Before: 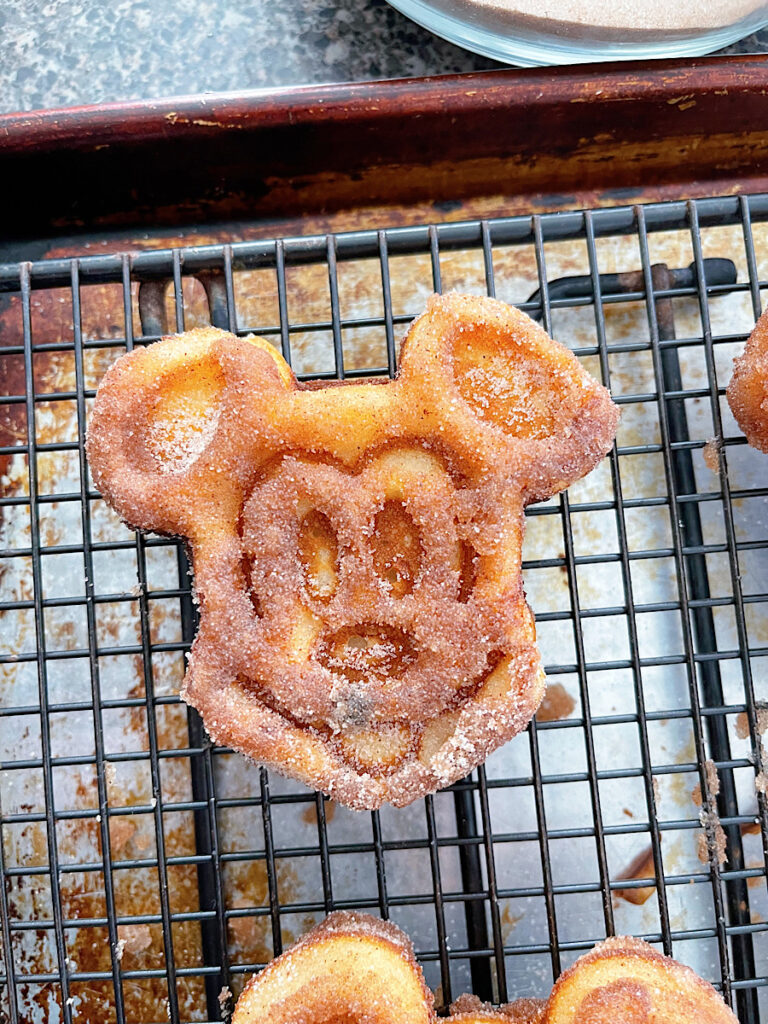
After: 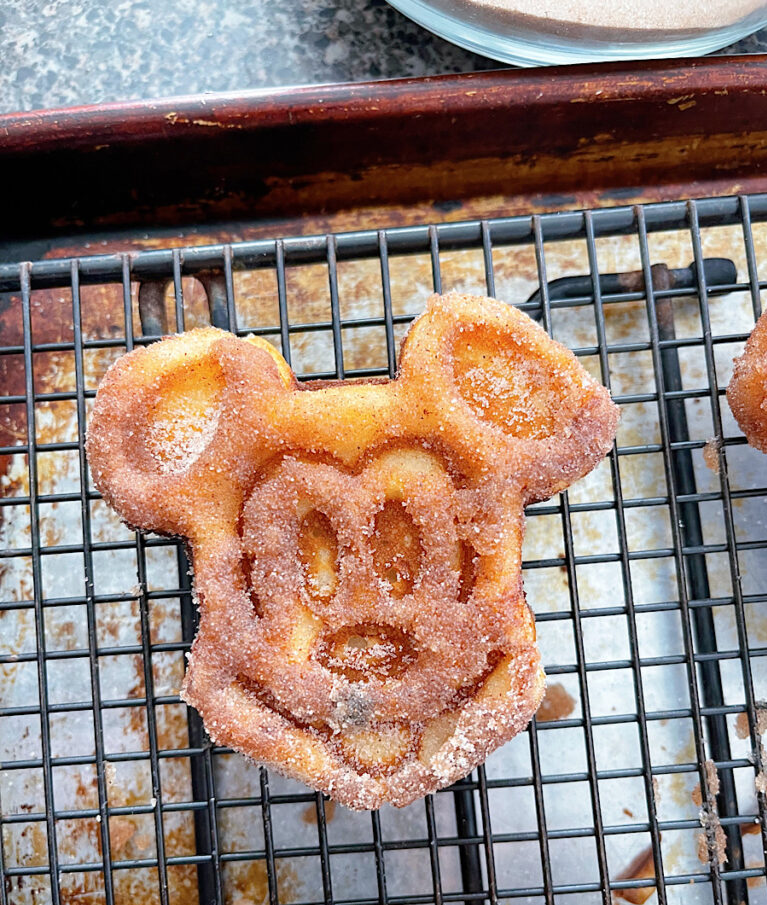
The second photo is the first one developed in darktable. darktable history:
crop and rotate: top 0%, bottom 11.544%
